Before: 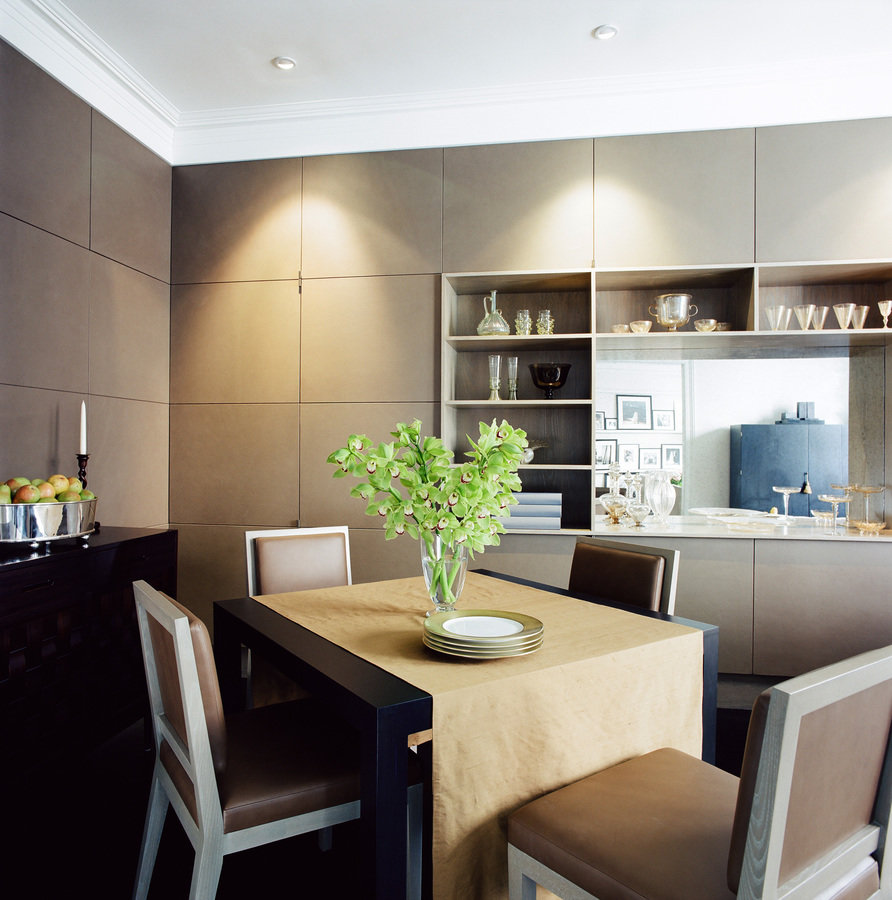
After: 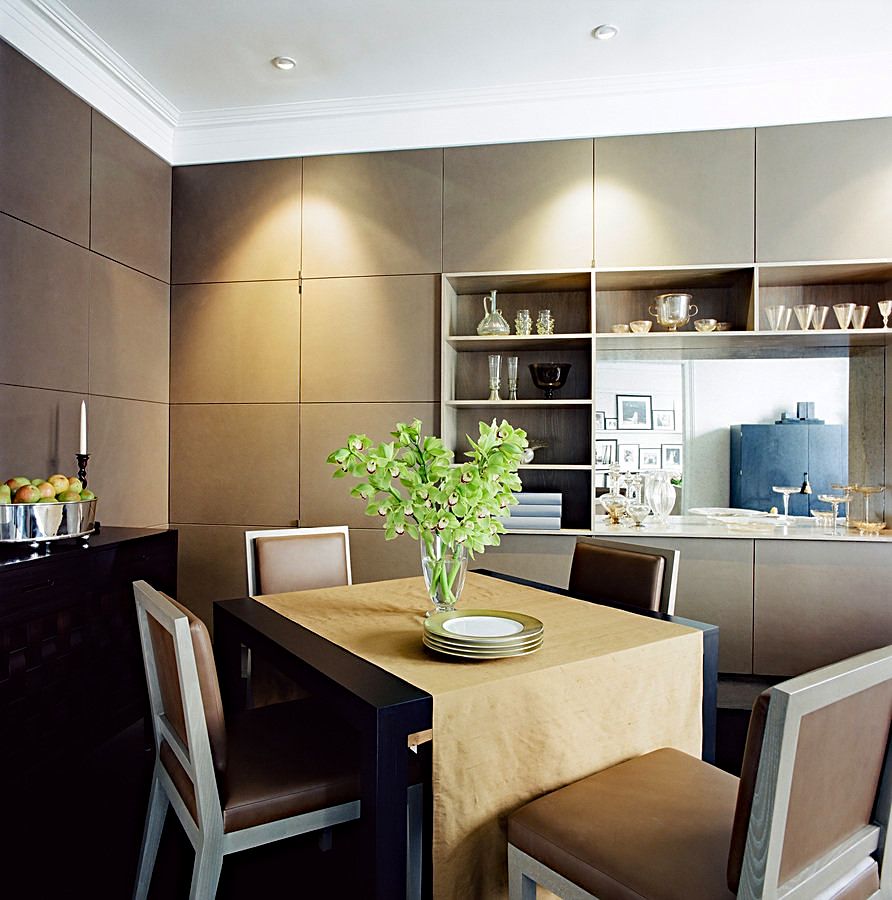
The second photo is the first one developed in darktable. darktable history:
sharpen: on, module defaults
haze removal: strength 0.29, distance 0.25, compatibility mode true, adaptive false
